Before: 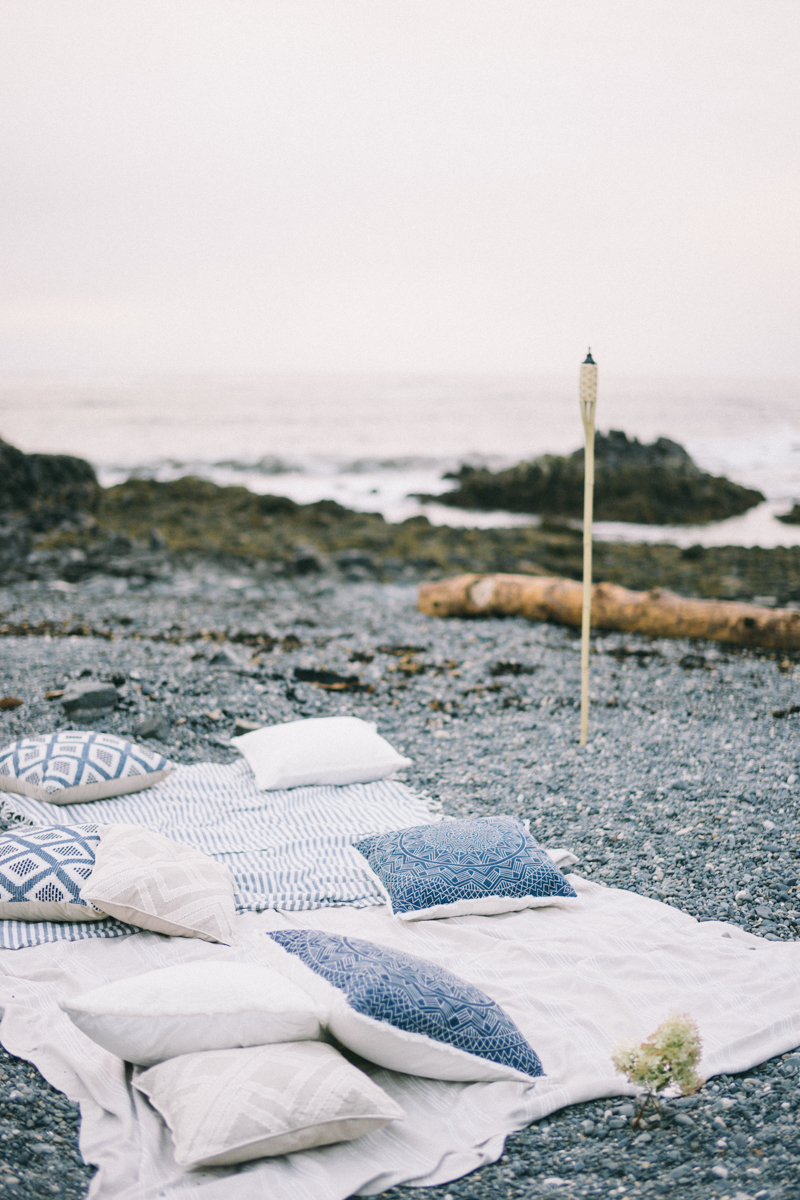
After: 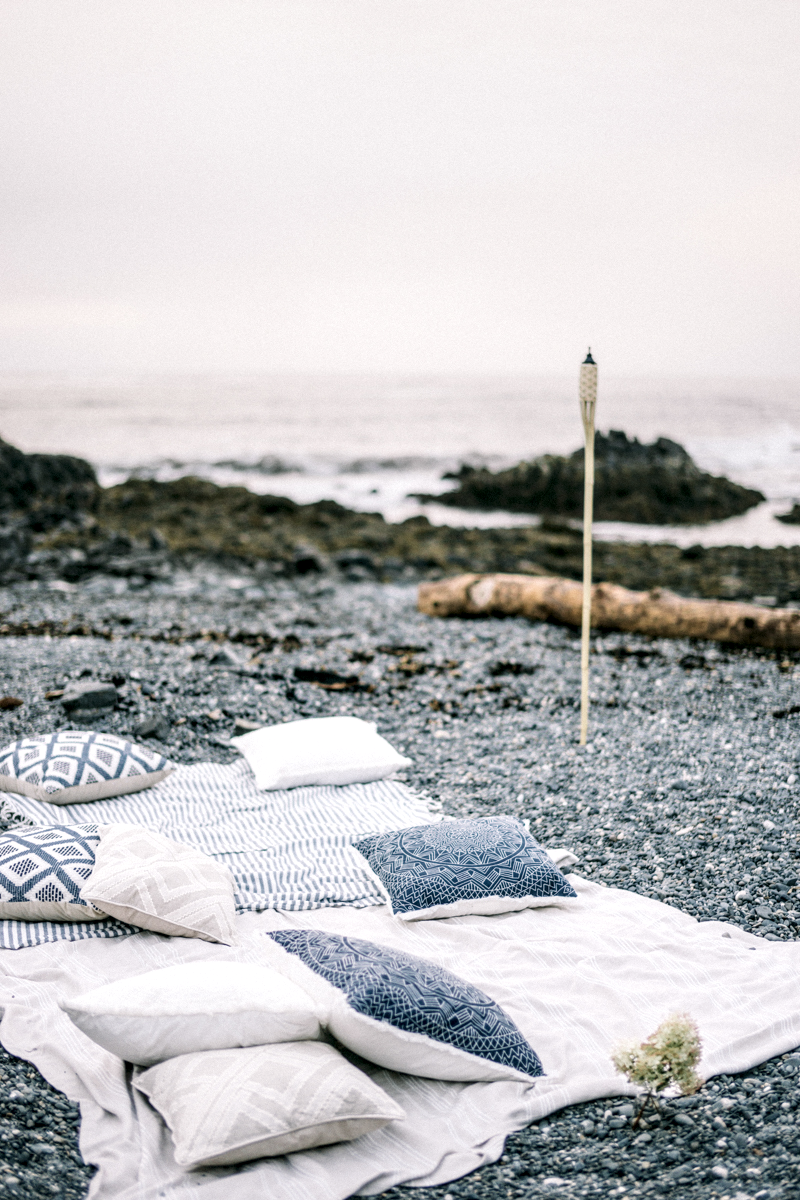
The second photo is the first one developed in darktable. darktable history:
local contrast: highlights 60%, shadows 64%, detail 160%
contrast brightness saturation: contrast 0.099, saturation -0.303
velvia: on, module defaults
